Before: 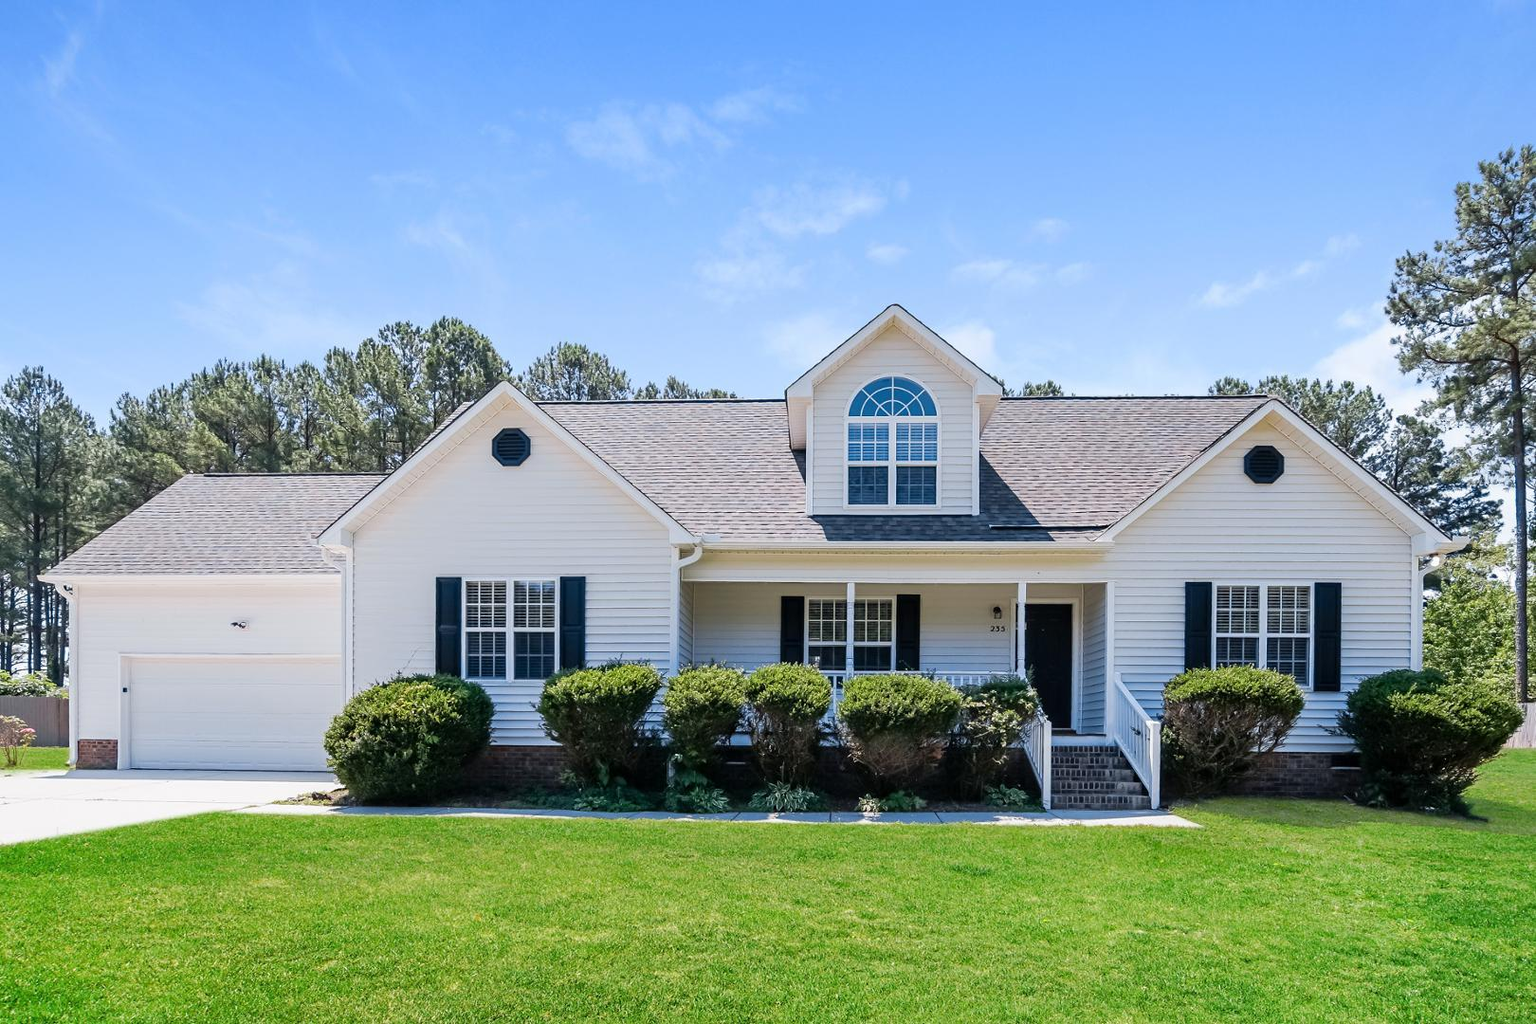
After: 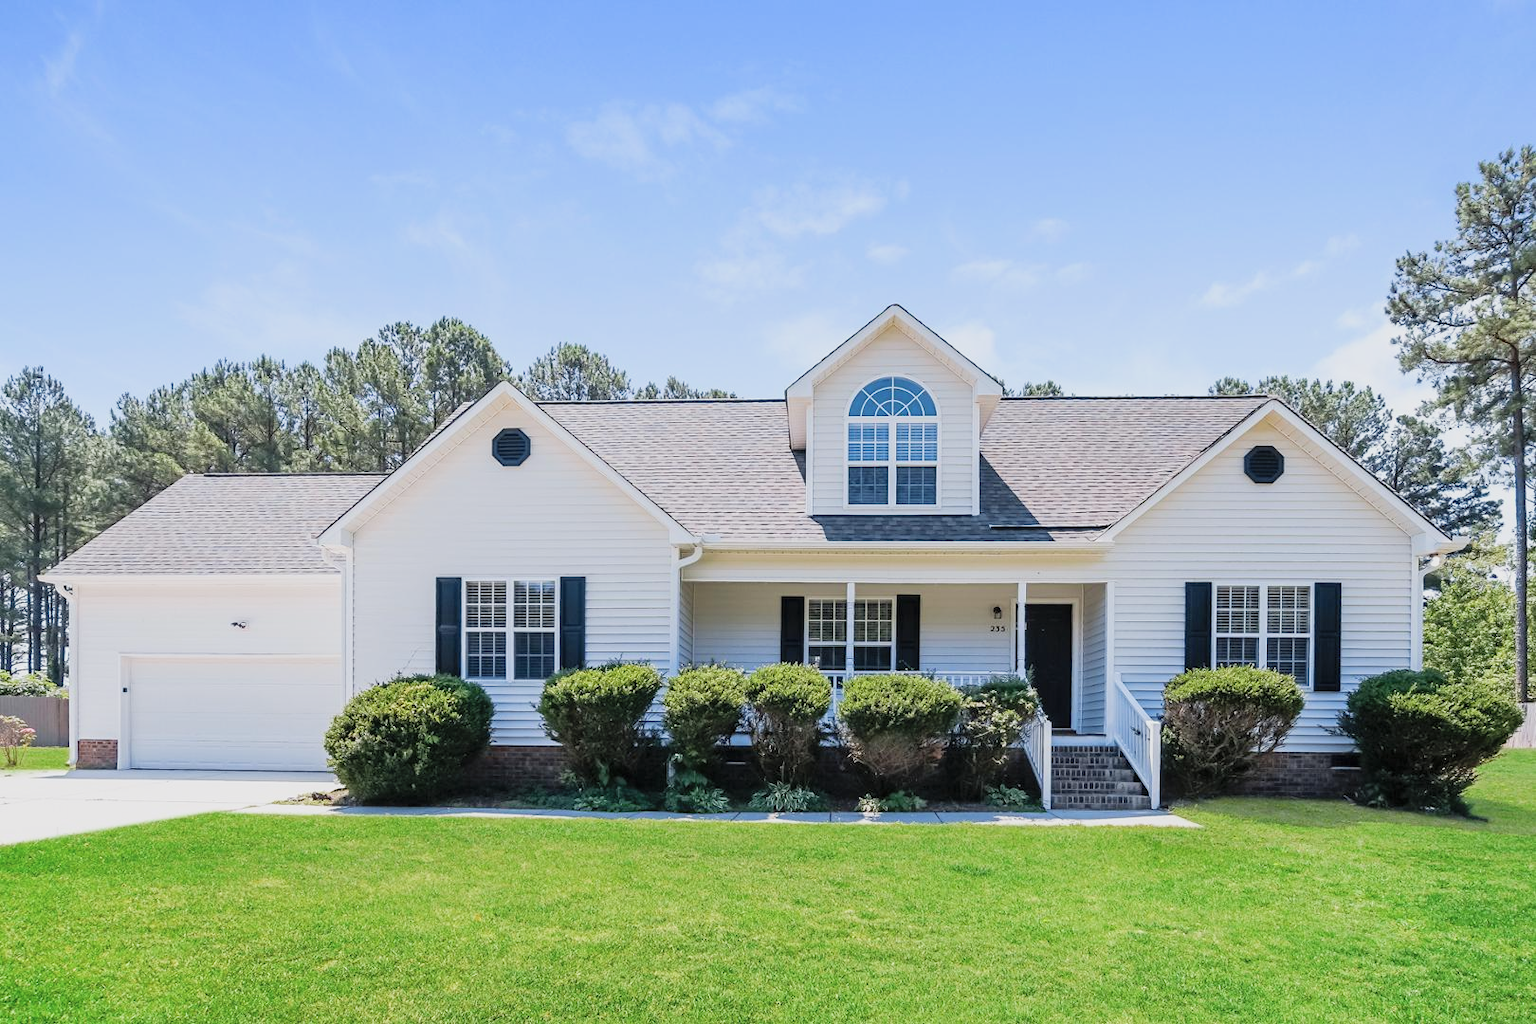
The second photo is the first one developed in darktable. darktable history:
sigmoid: contrast 1.22, skew 0.65
contrast brightness saturation: brightness 0.13
